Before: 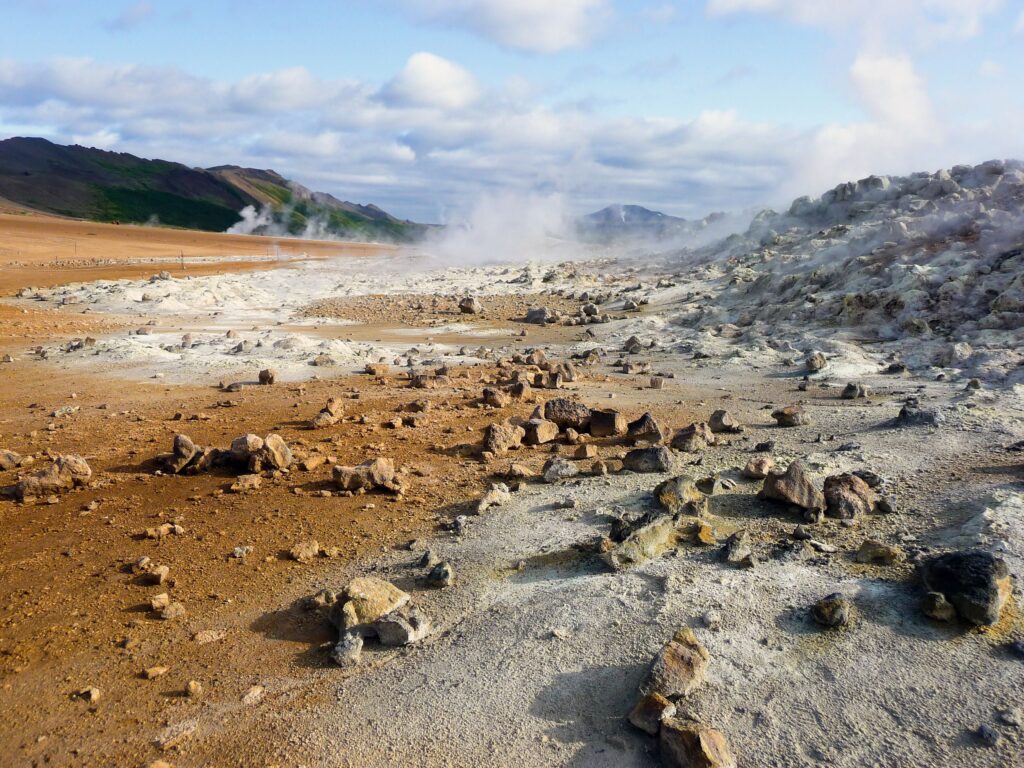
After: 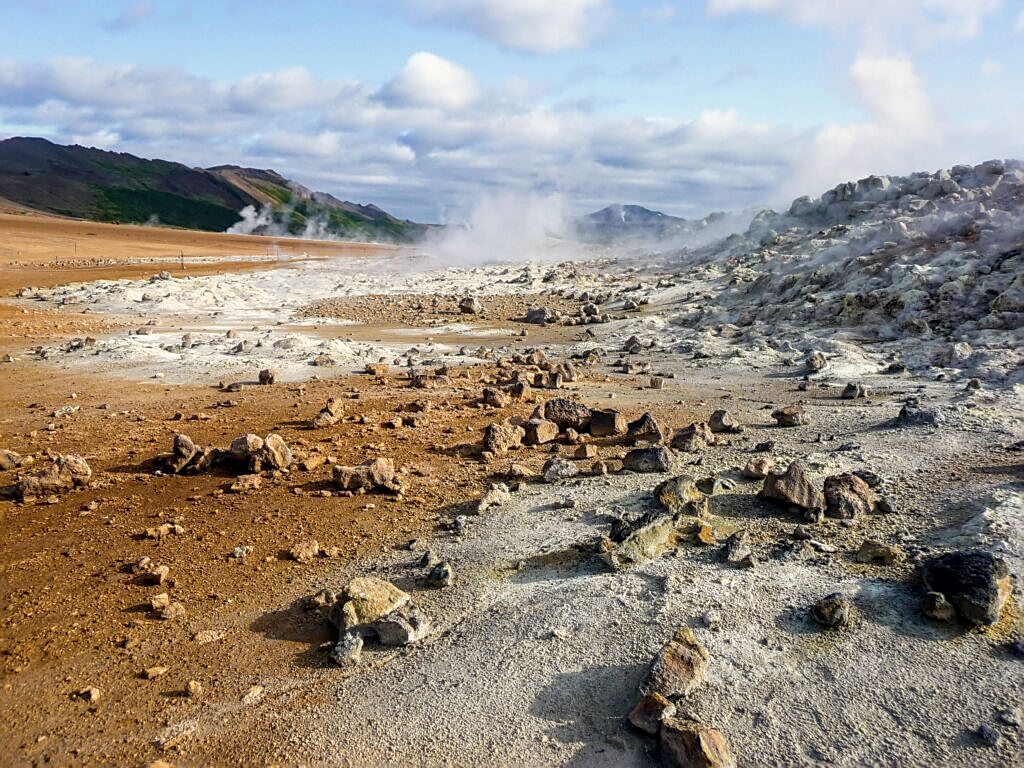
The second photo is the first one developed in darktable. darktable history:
sharpen: amount 0.492
local contrast: on, module defaults
